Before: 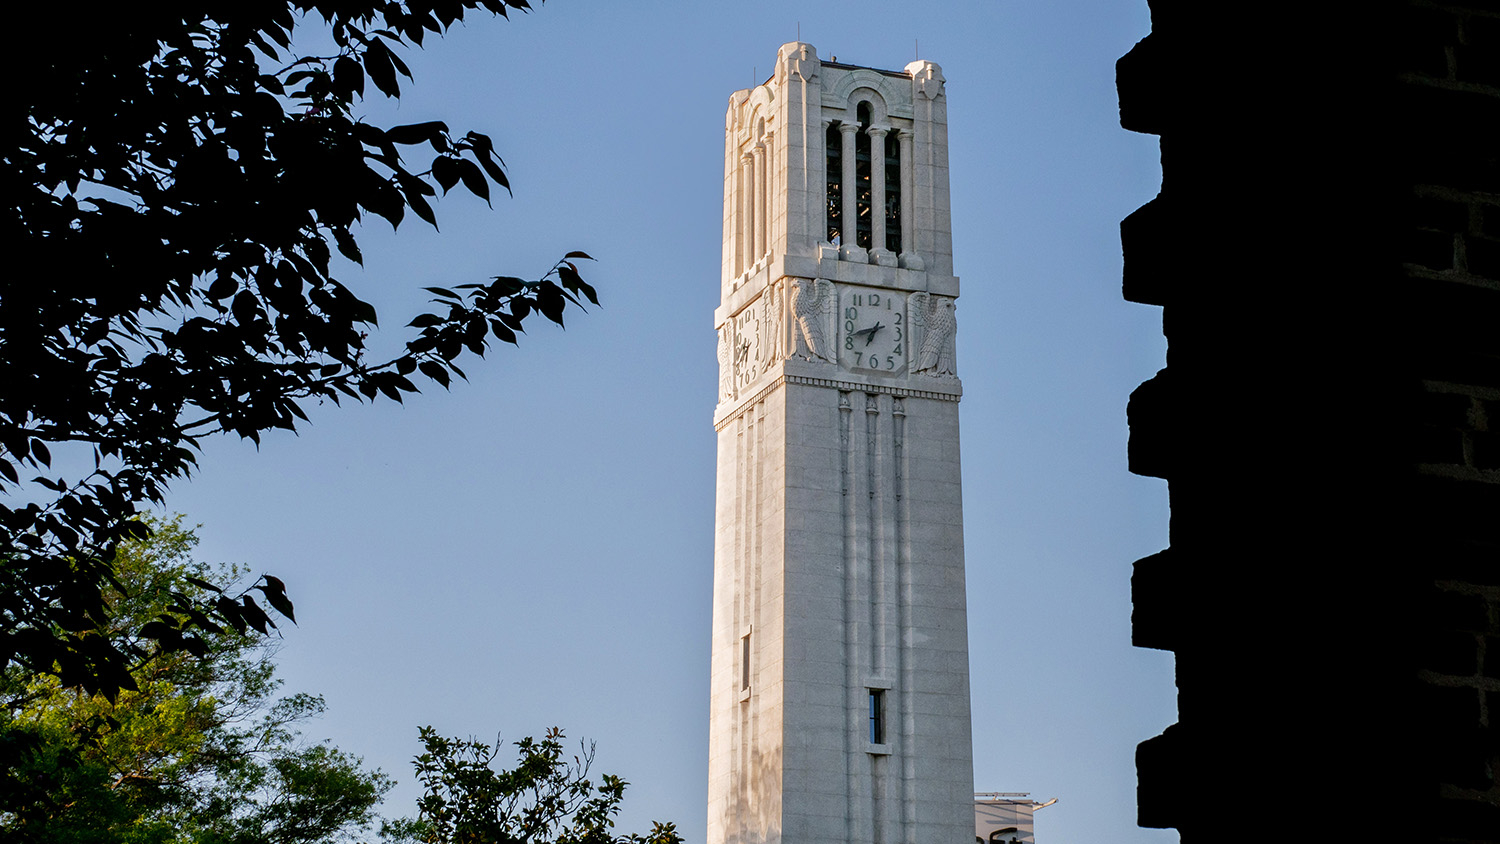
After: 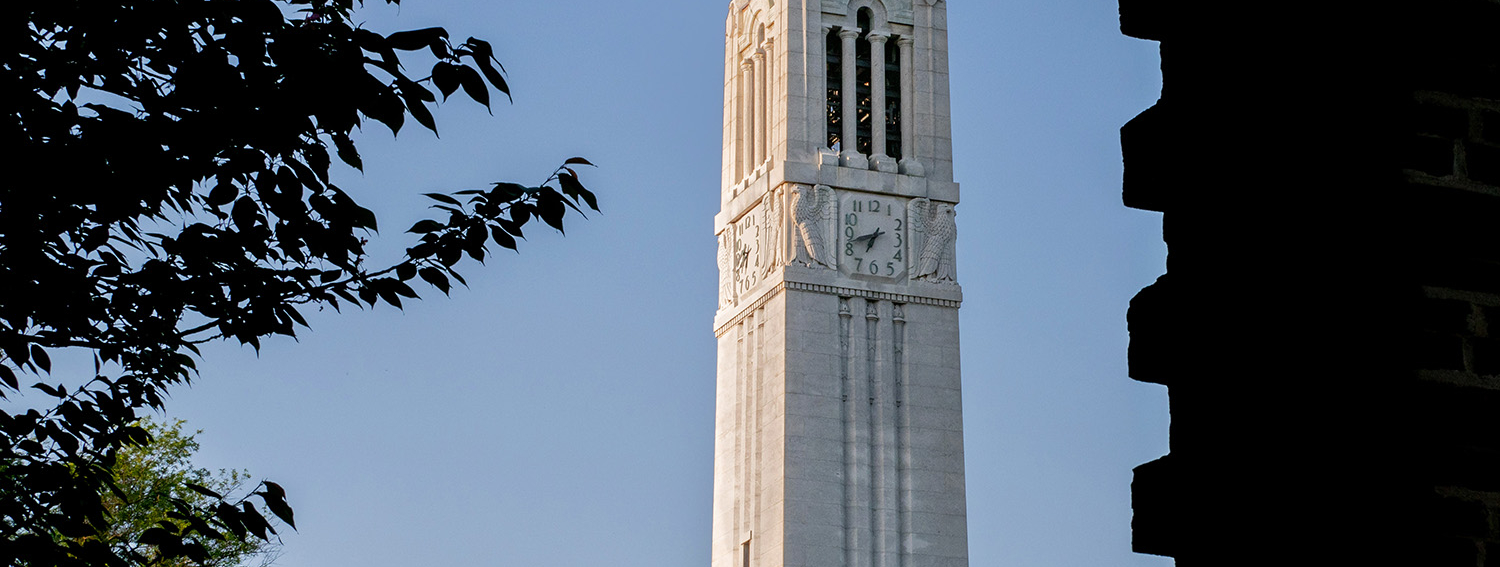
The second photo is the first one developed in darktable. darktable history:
crop: top 11.149%, bottom 21.66%
